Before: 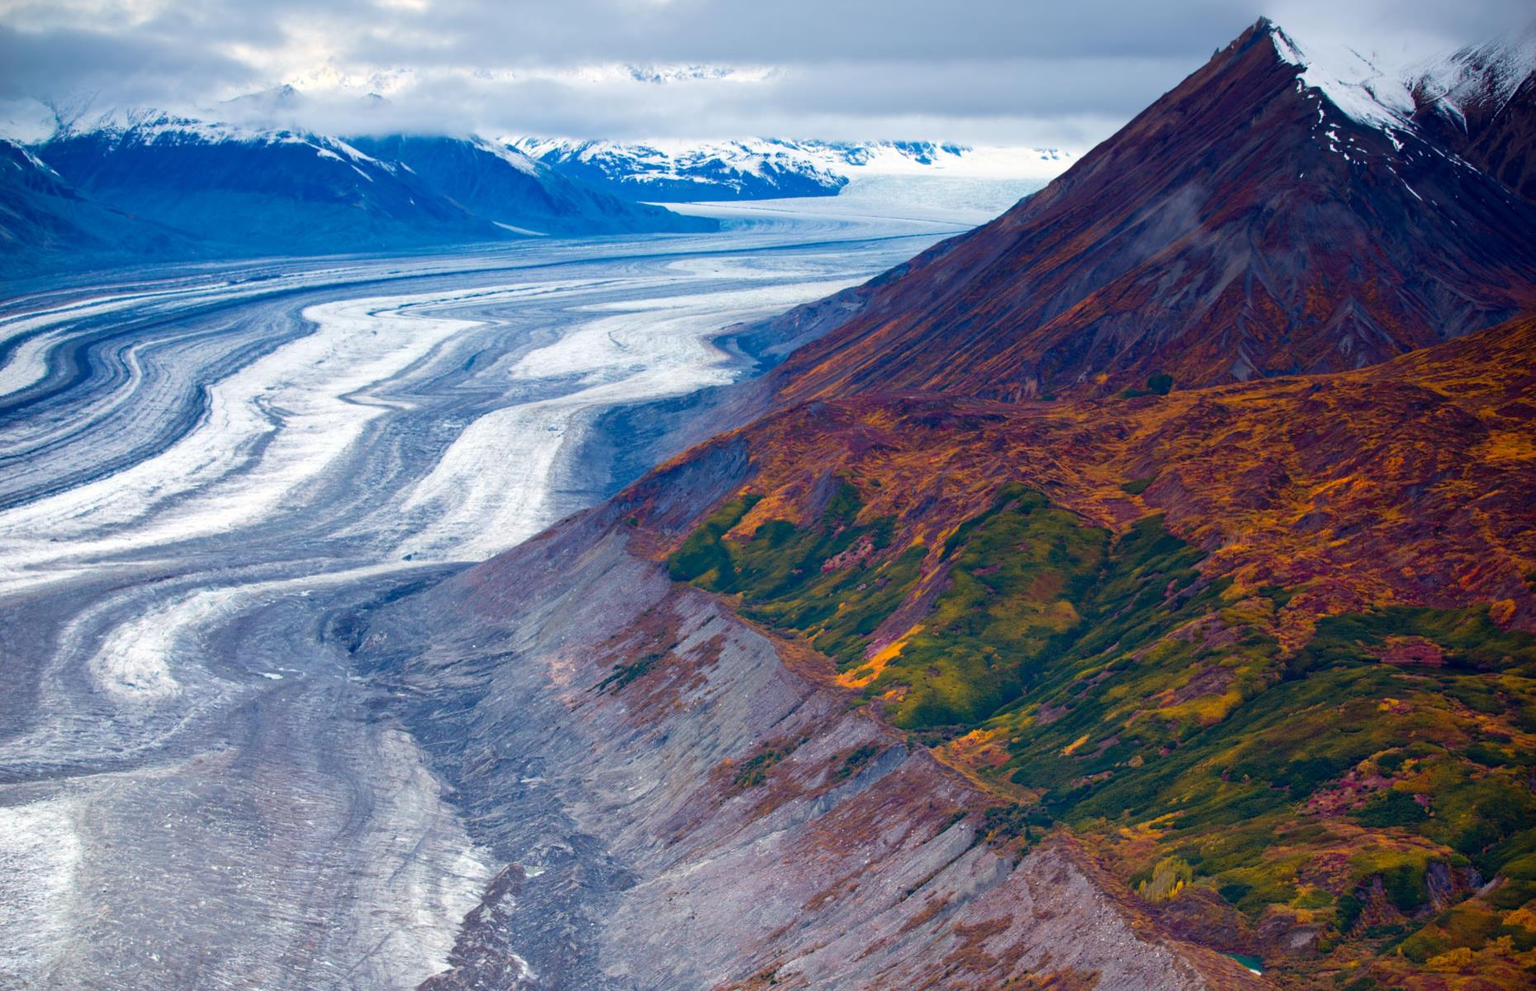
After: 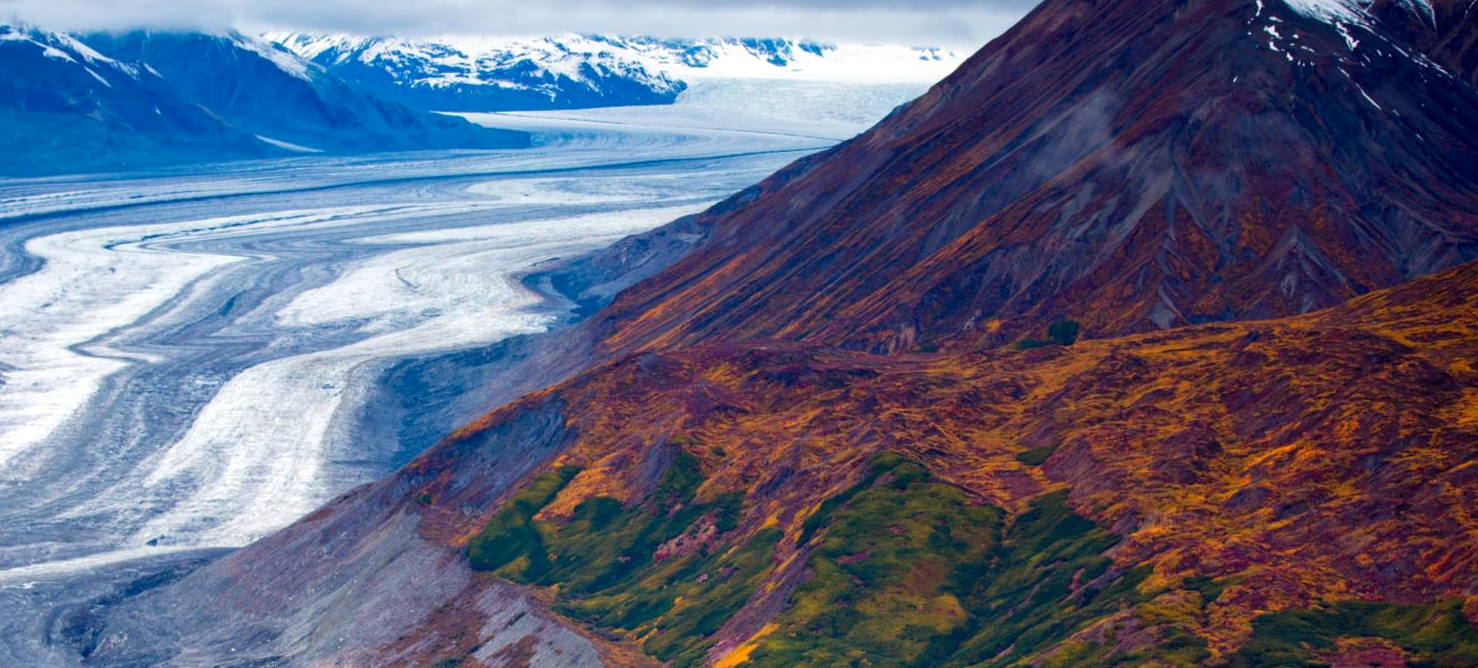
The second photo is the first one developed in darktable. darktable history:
tone equalizer: on, module defaults
local contrast: highlights 100%, shadows 100%, detail 120%, midtone range 0.2
crop: left 18.38%, top 11.092%, right 2.134%, bottom 33.217%
